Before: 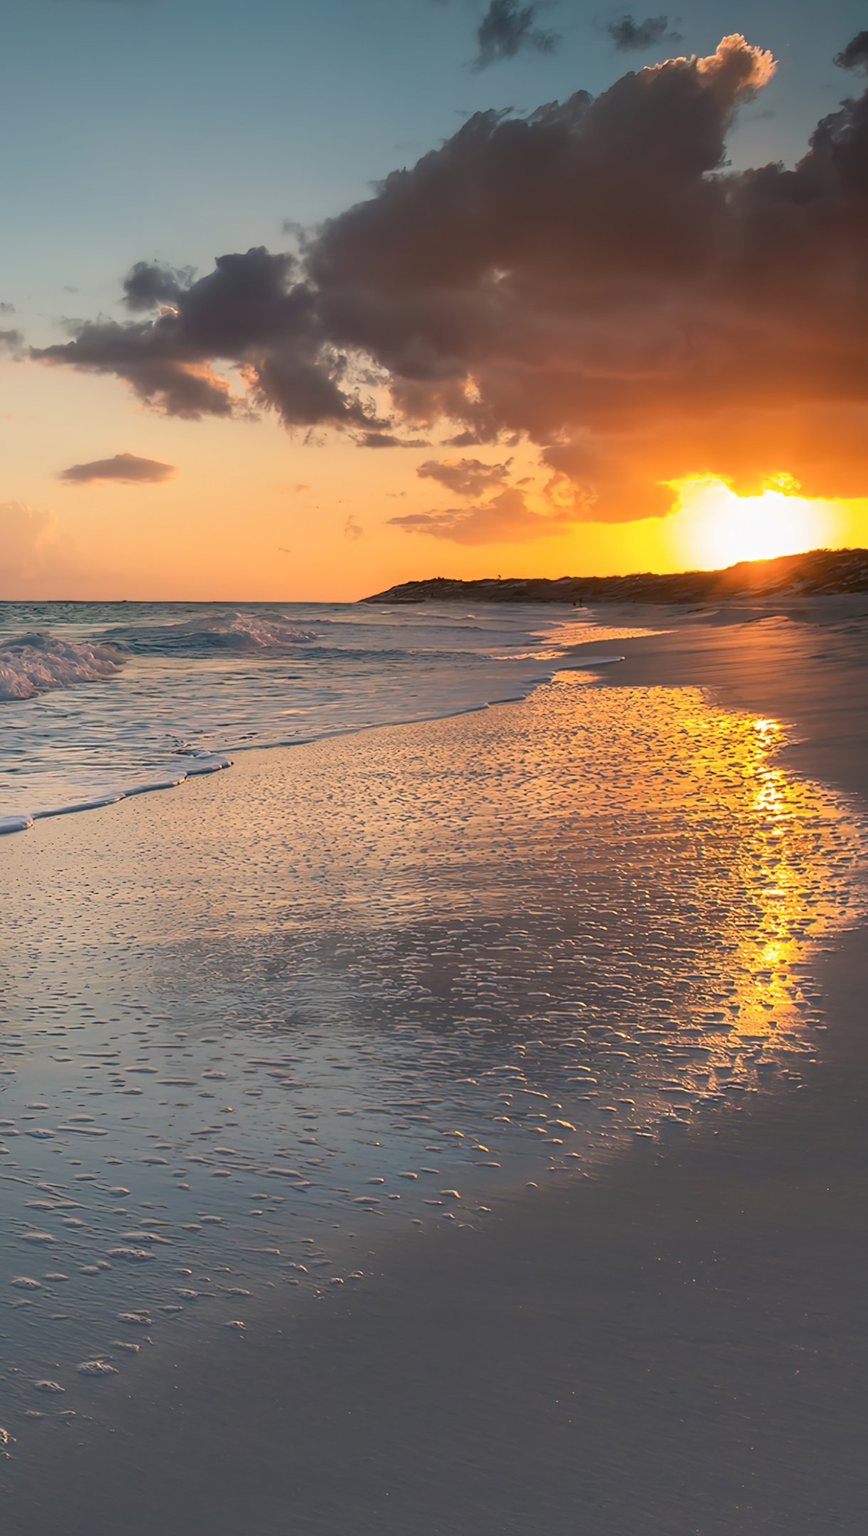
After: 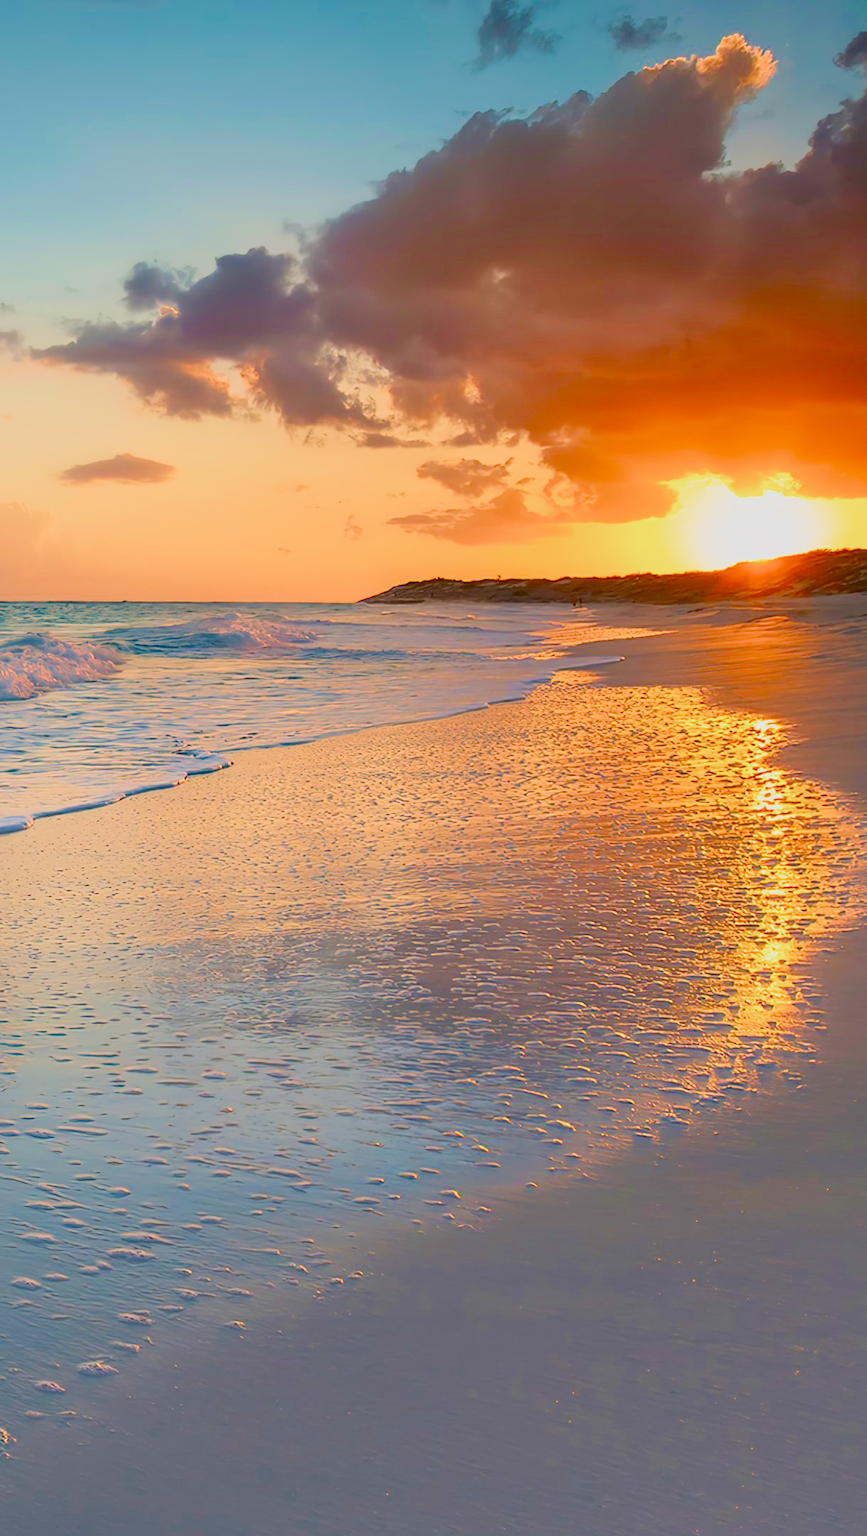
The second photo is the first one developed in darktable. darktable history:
exposure: black level correction 0, exposure 1 EV, compensate highlight preservation false
velvia: on, module defaults
color balance rgb: shadows lift › luminance -9.183%, perceptual saturation grading › global saturation 20%, perceptual saturation grading › highlights -24.878%, perceptual saturation grading › shadows 24.397%, global vibrance 20%
filmic rgb: black relative exposure -8.8 EV, white relative exposure 4.99 EV, target black luminance 0%, hardness 3.78, latitude 66.69%, contrast 0.818, highlights saturation mix 11.3%, shadows ↔ highlights balance 20.43%, color science v5 (2021), contrast in shadows safe, contrast in highlights safe
